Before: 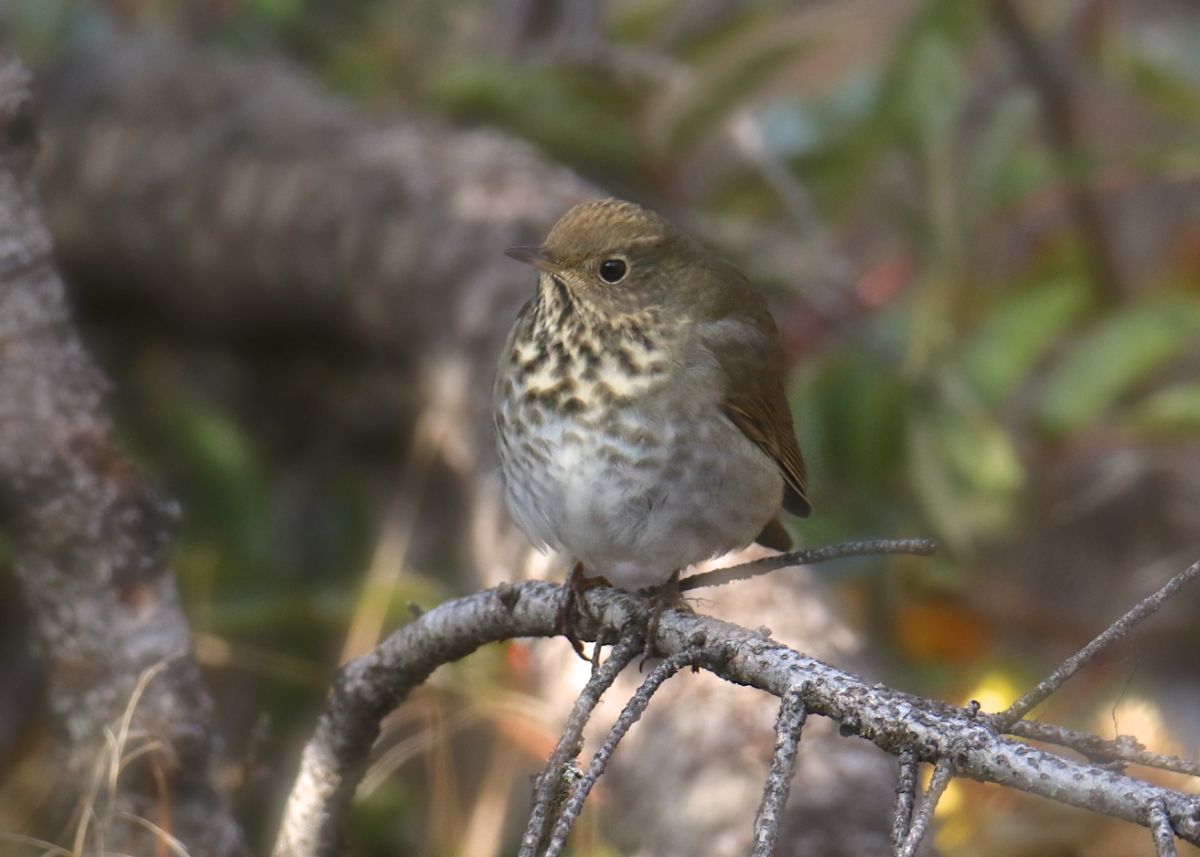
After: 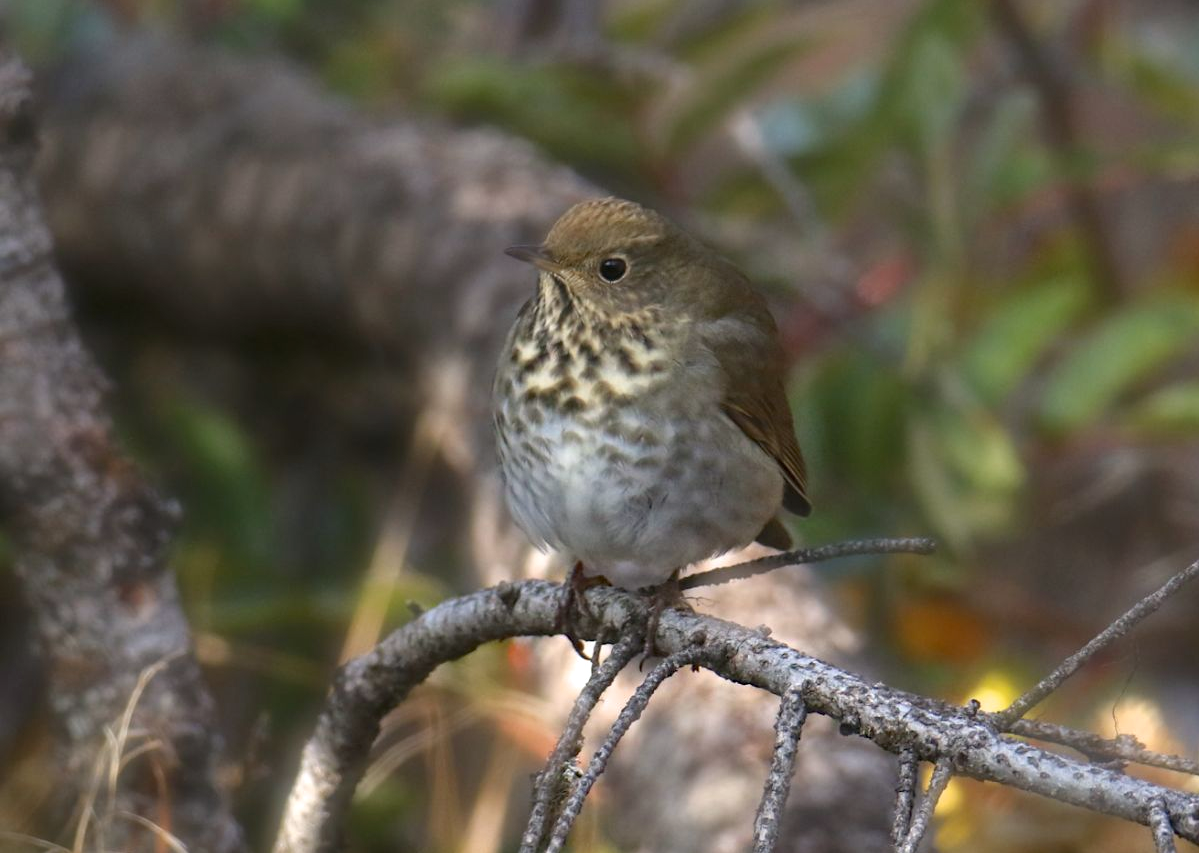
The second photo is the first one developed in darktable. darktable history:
haze removal: compatibility mode true, adaptive false
crop: top 0.215%, bottom 0.199%
